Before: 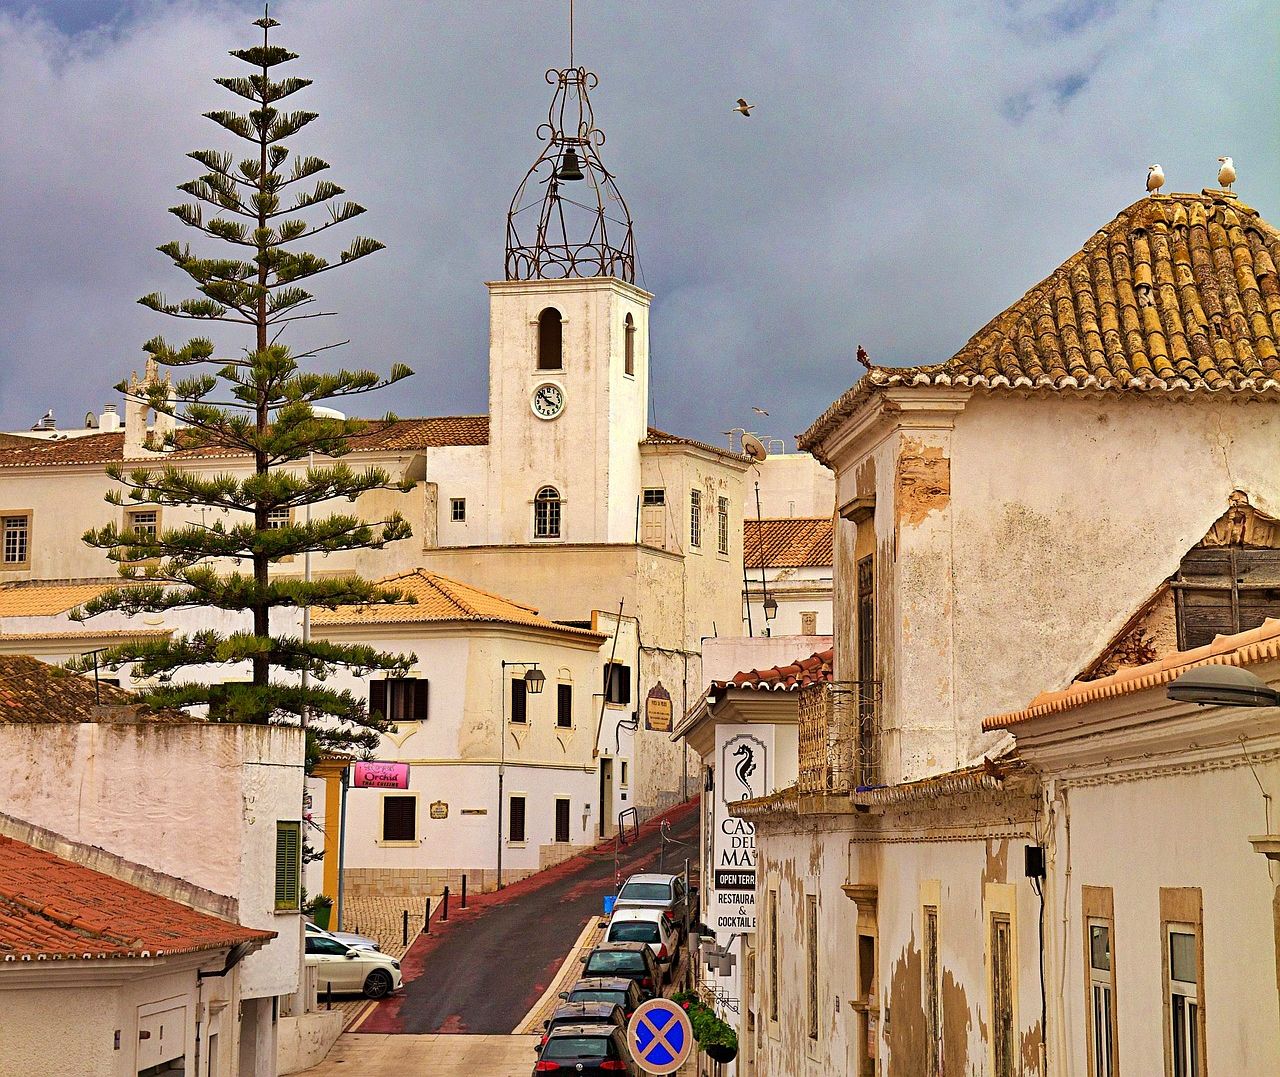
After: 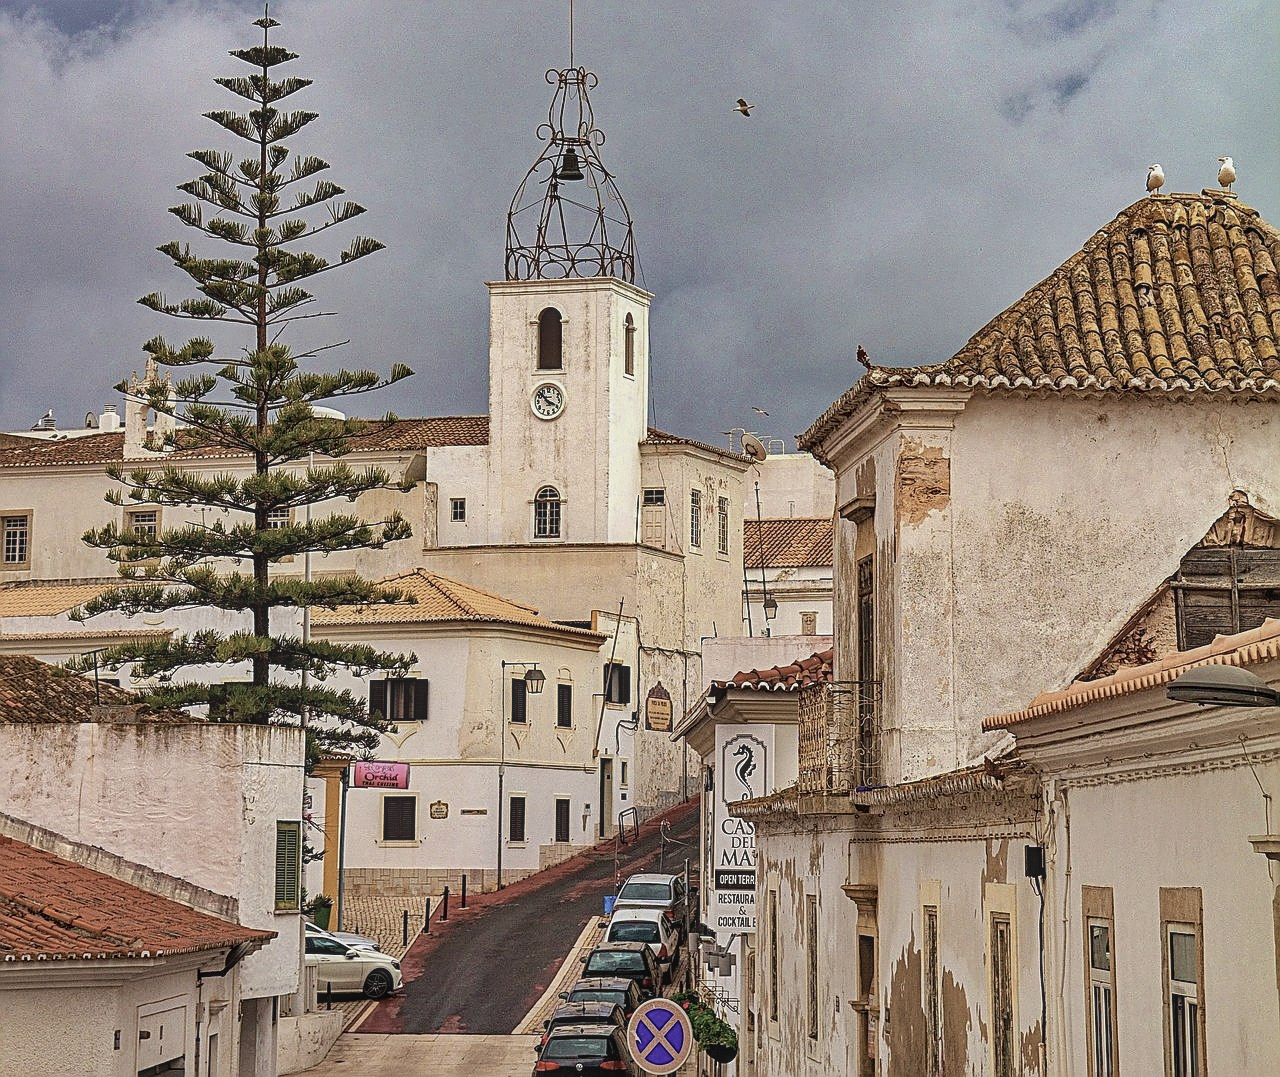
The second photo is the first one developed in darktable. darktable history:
contrast brightness saturation: contrast -0.26, saturation -0.43
local contrast: highlights 25%, detail 150%
shadows and highlights: radius 331.84, shadows 53.55, highlights -100, compress 94.63%, highlights color adjustment 73.23%, soften with gaussian
sharpen: on, module defaults
